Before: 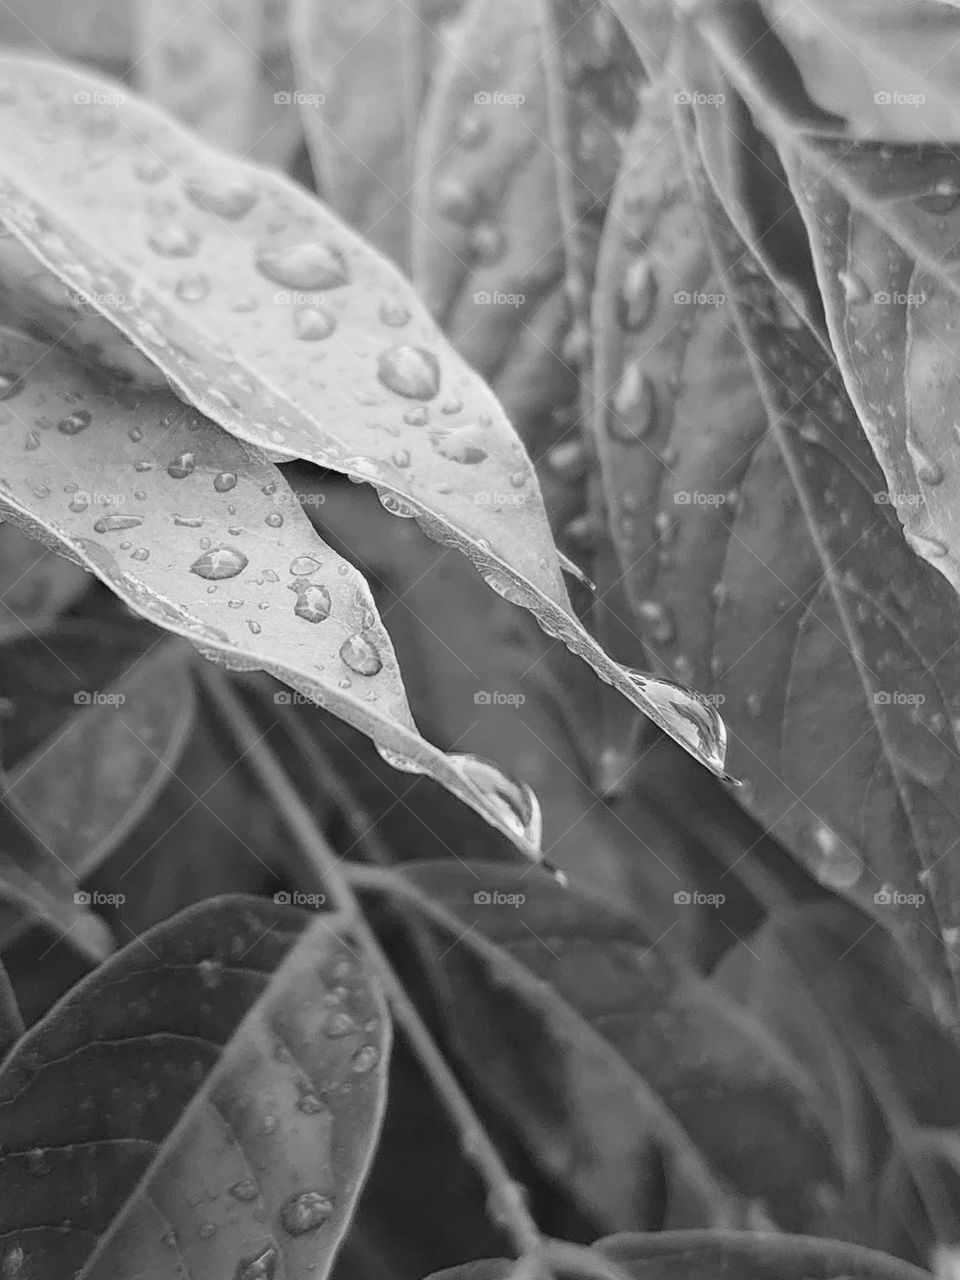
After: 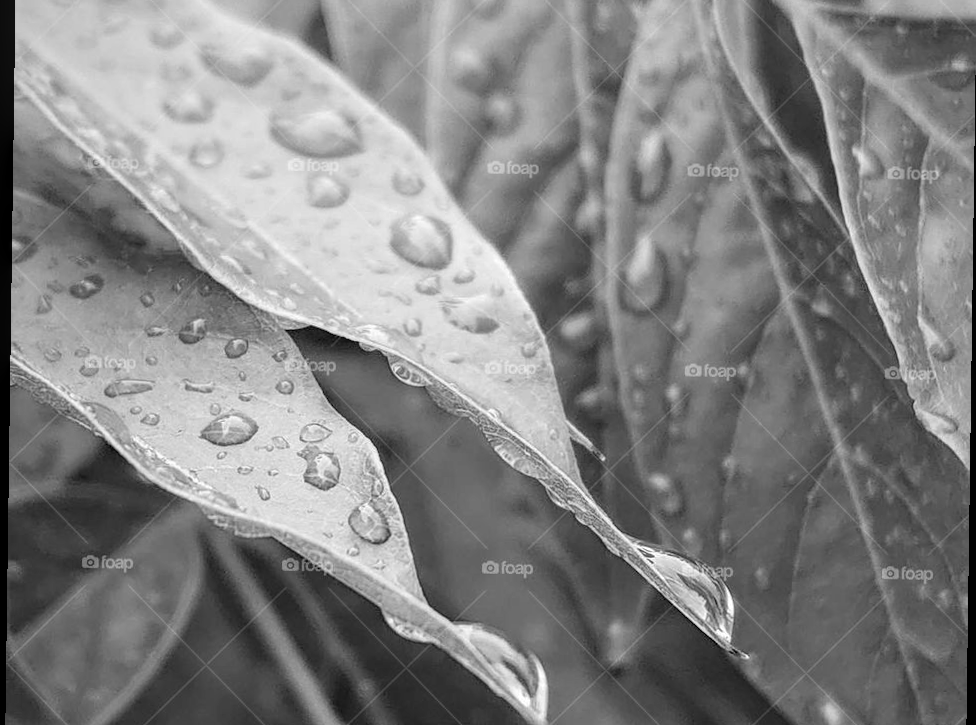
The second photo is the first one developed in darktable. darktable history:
crop and rotate: top 10.605%, bottom 33.274%
rotate and perspective: rotation 0.8°, automatic cropping off
local contrast: detail 130%
